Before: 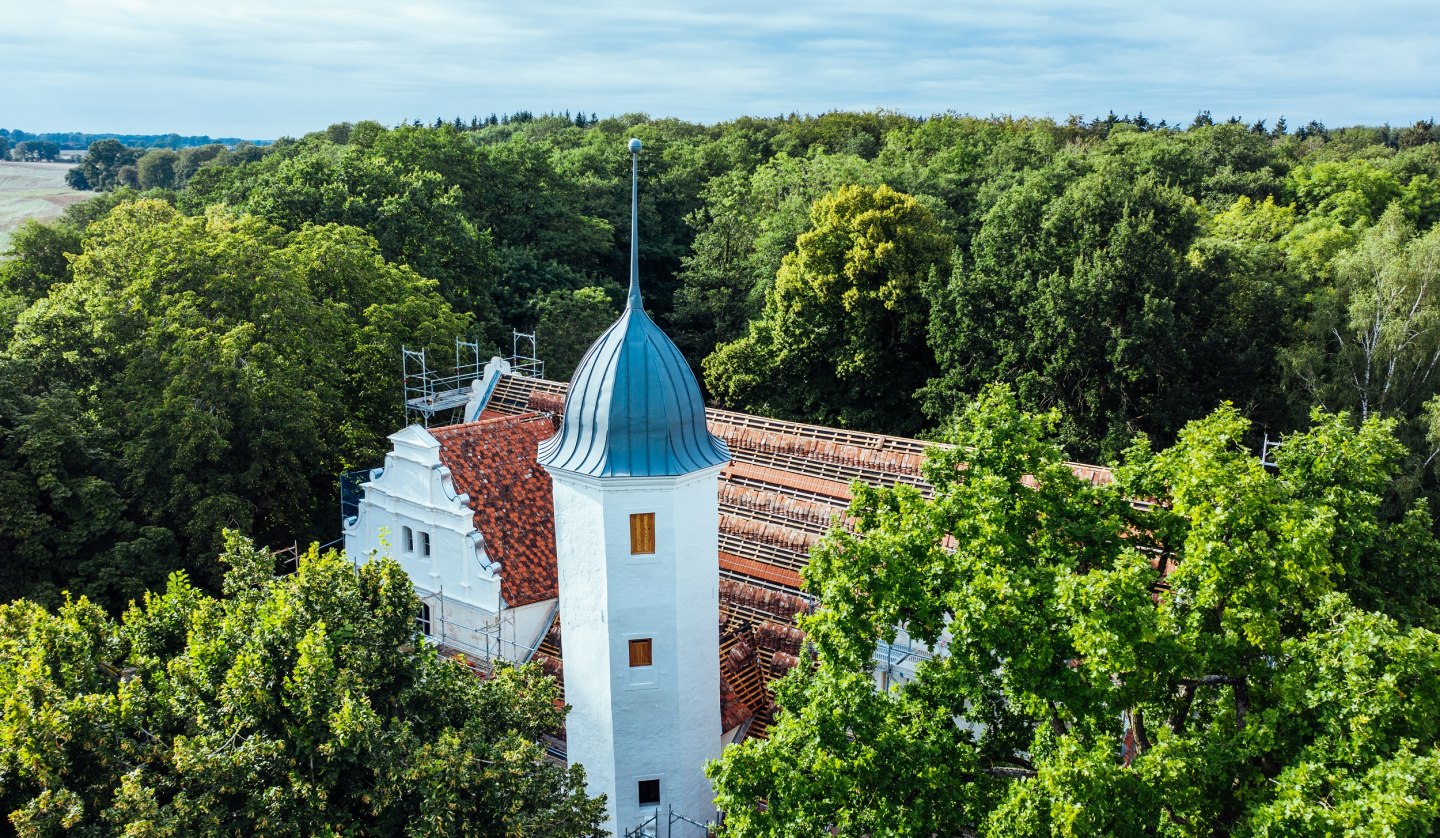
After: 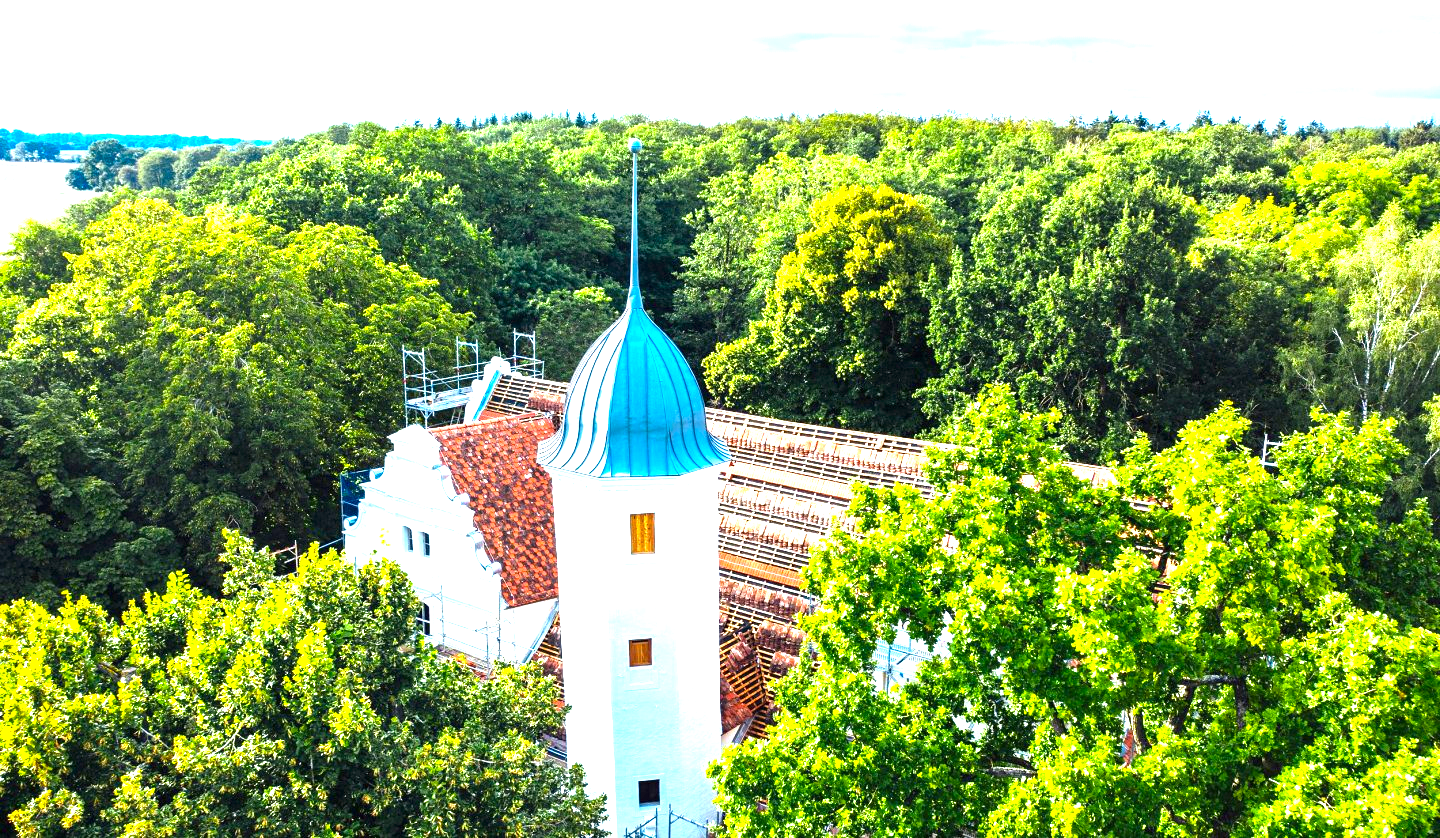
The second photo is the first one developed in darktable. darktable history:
exposure: black level correction 0, exposure 1.739 EV, compensate highlight preservation false
color balance rgb: shadows lift › chroma 1.011%, shadows lift › hue 215.51°, power › hue 311.67°, linear chroma grading › global chroma 24.77%, perceptual saturation grading › global saturation 0.237%, global vibrance 5.197%, contrast 3.4%
vignetting: brightness -0.223, saturation 0.144
